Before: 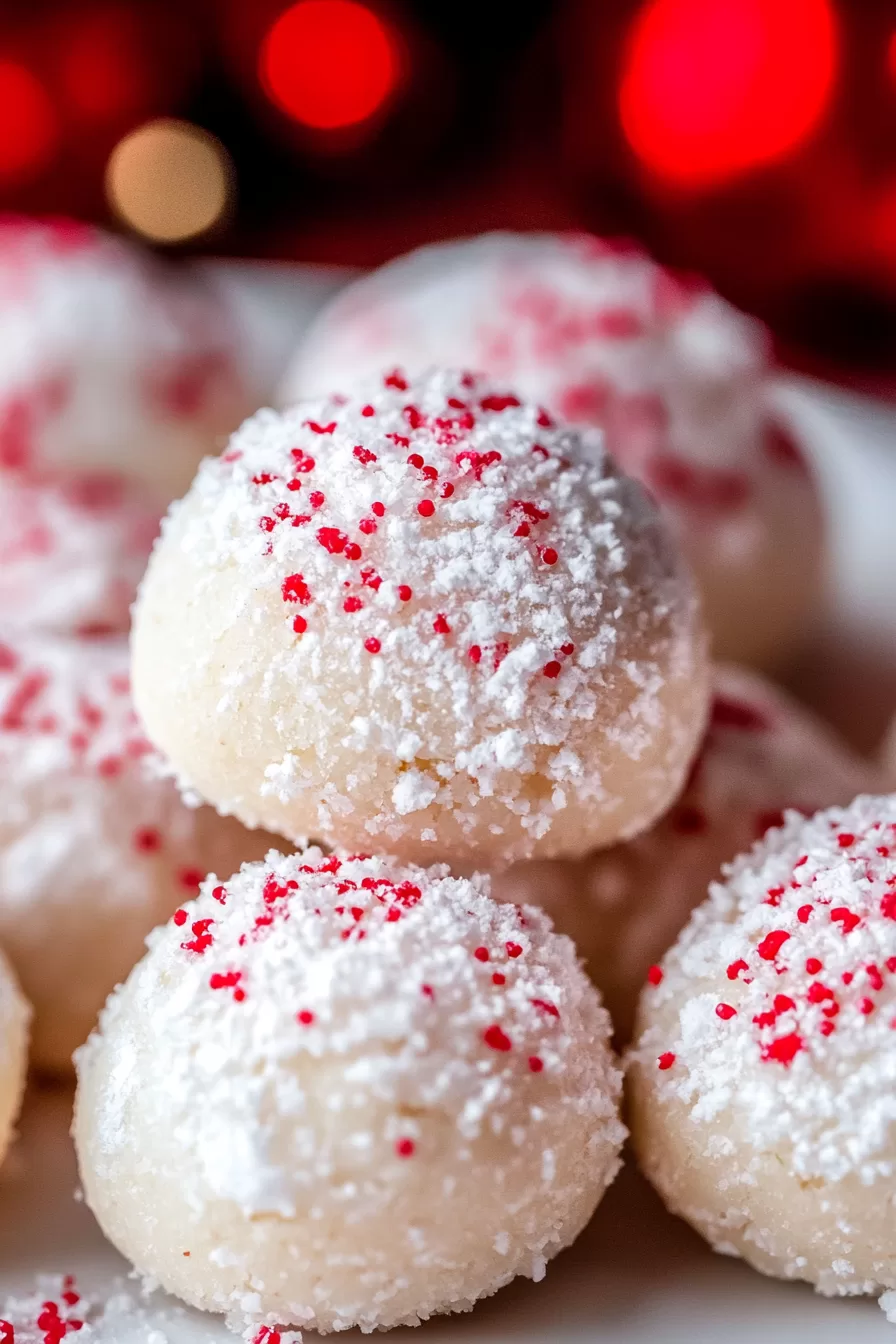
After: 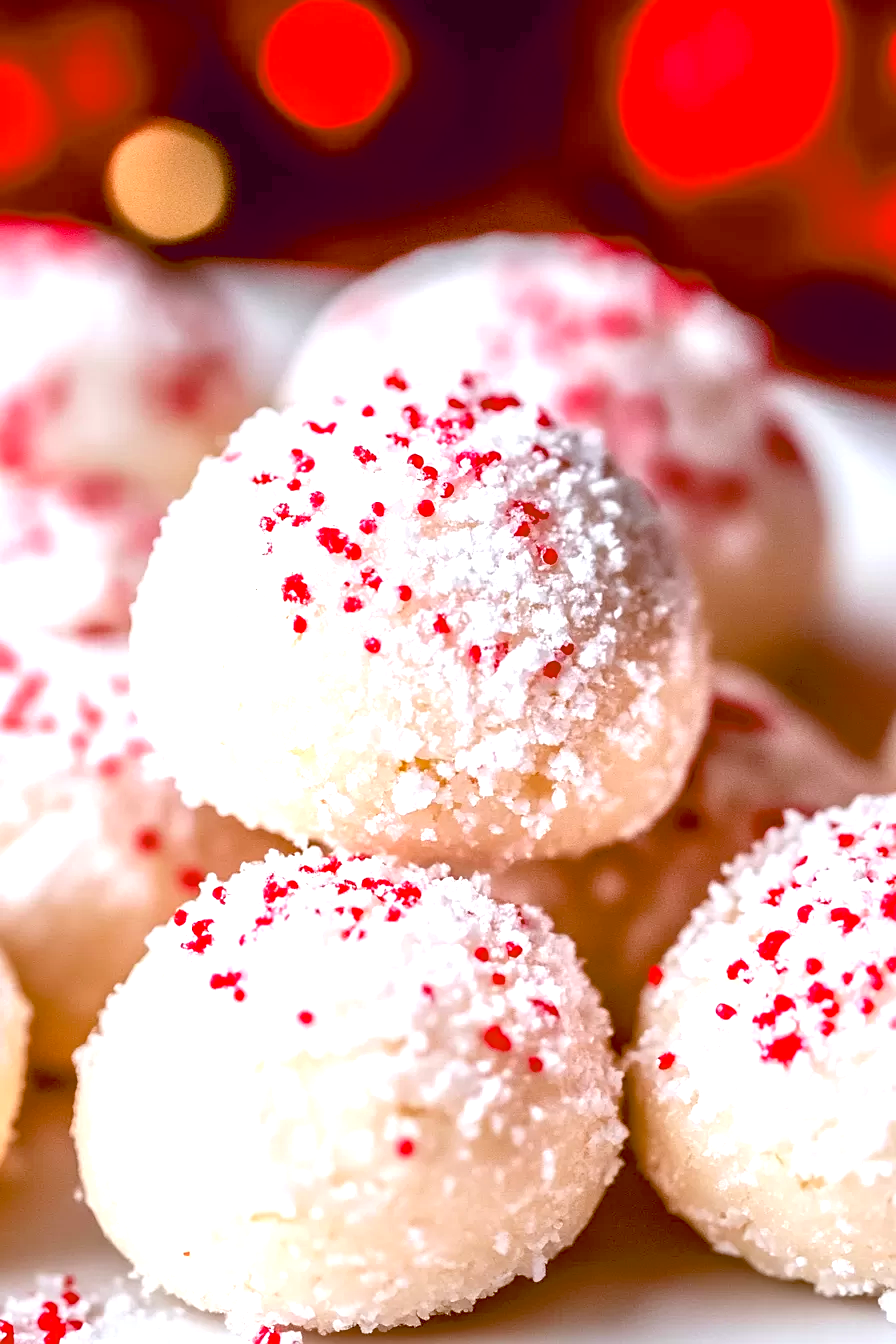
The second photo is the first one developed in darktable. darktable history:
color balance rgb: global offset › chroma 0.407%, global offset › hue 36.03°, perceptual saturation grading › global saturation 0.09%, perceptual brilliance grading › global brilliance 11.595%, global vibrance 10.603%, saturation formula JzAzBz (2021)
sharpen: amount 0.217
exposure: exposure 0.61 EV, compensate highlight preservation false
